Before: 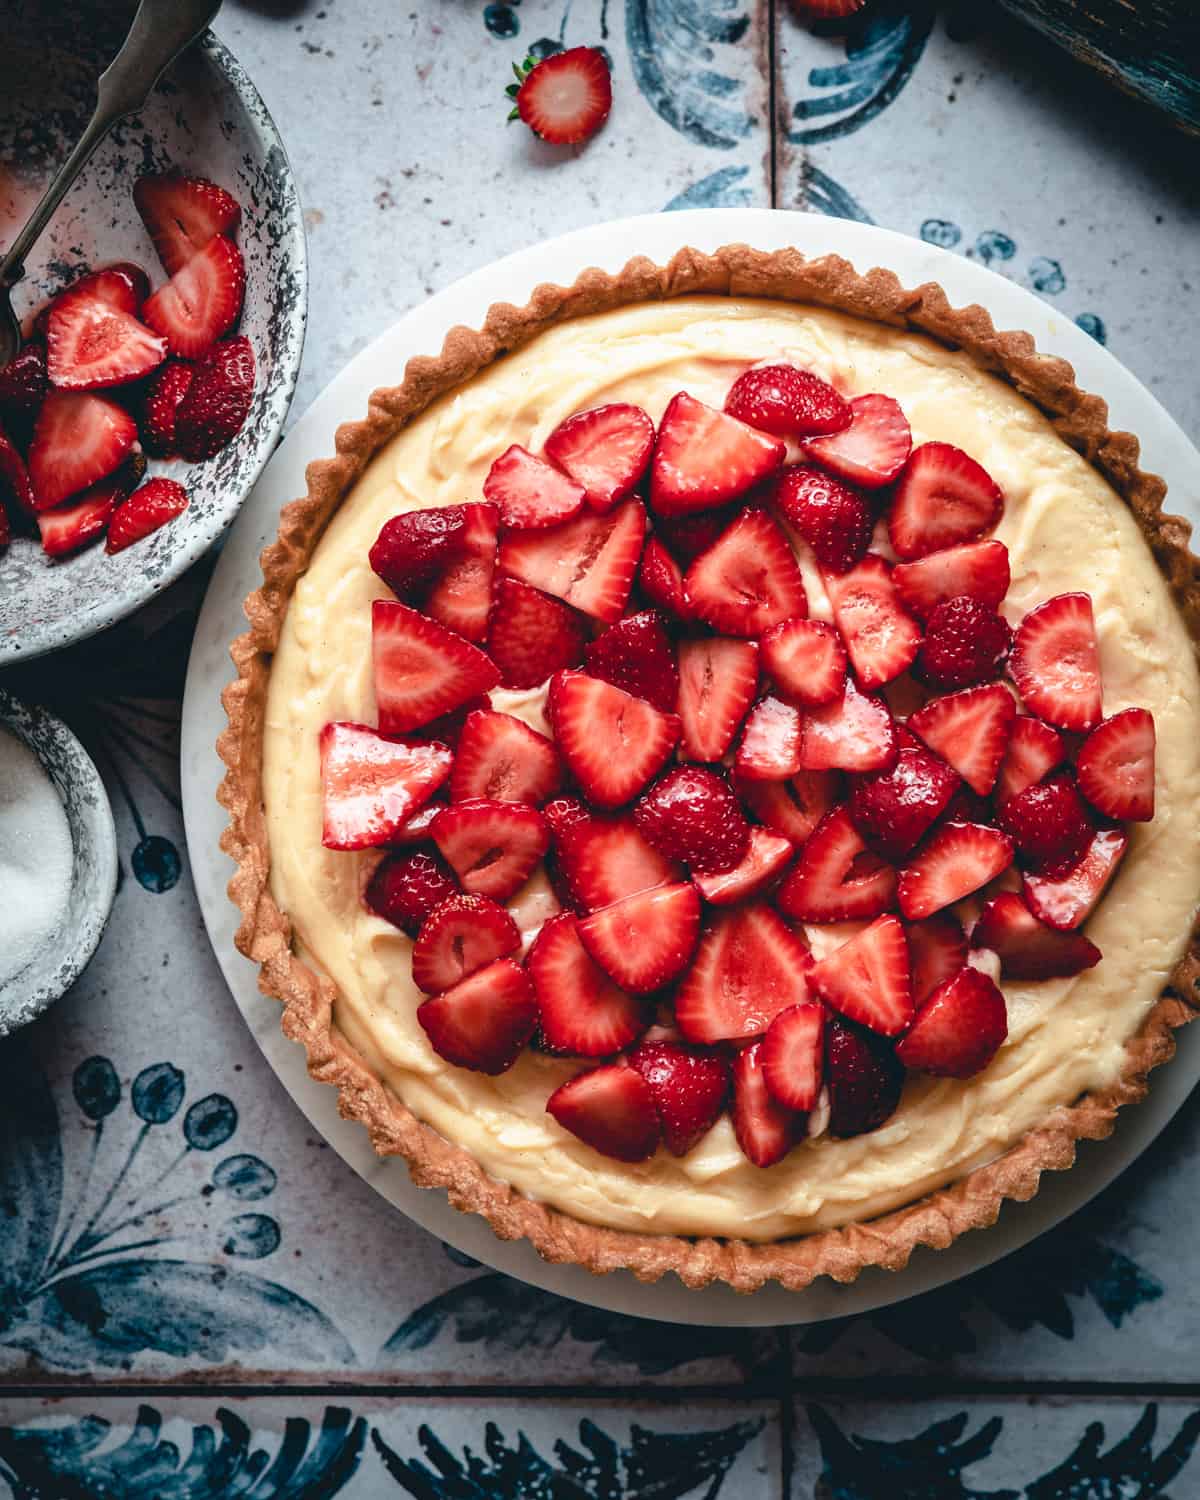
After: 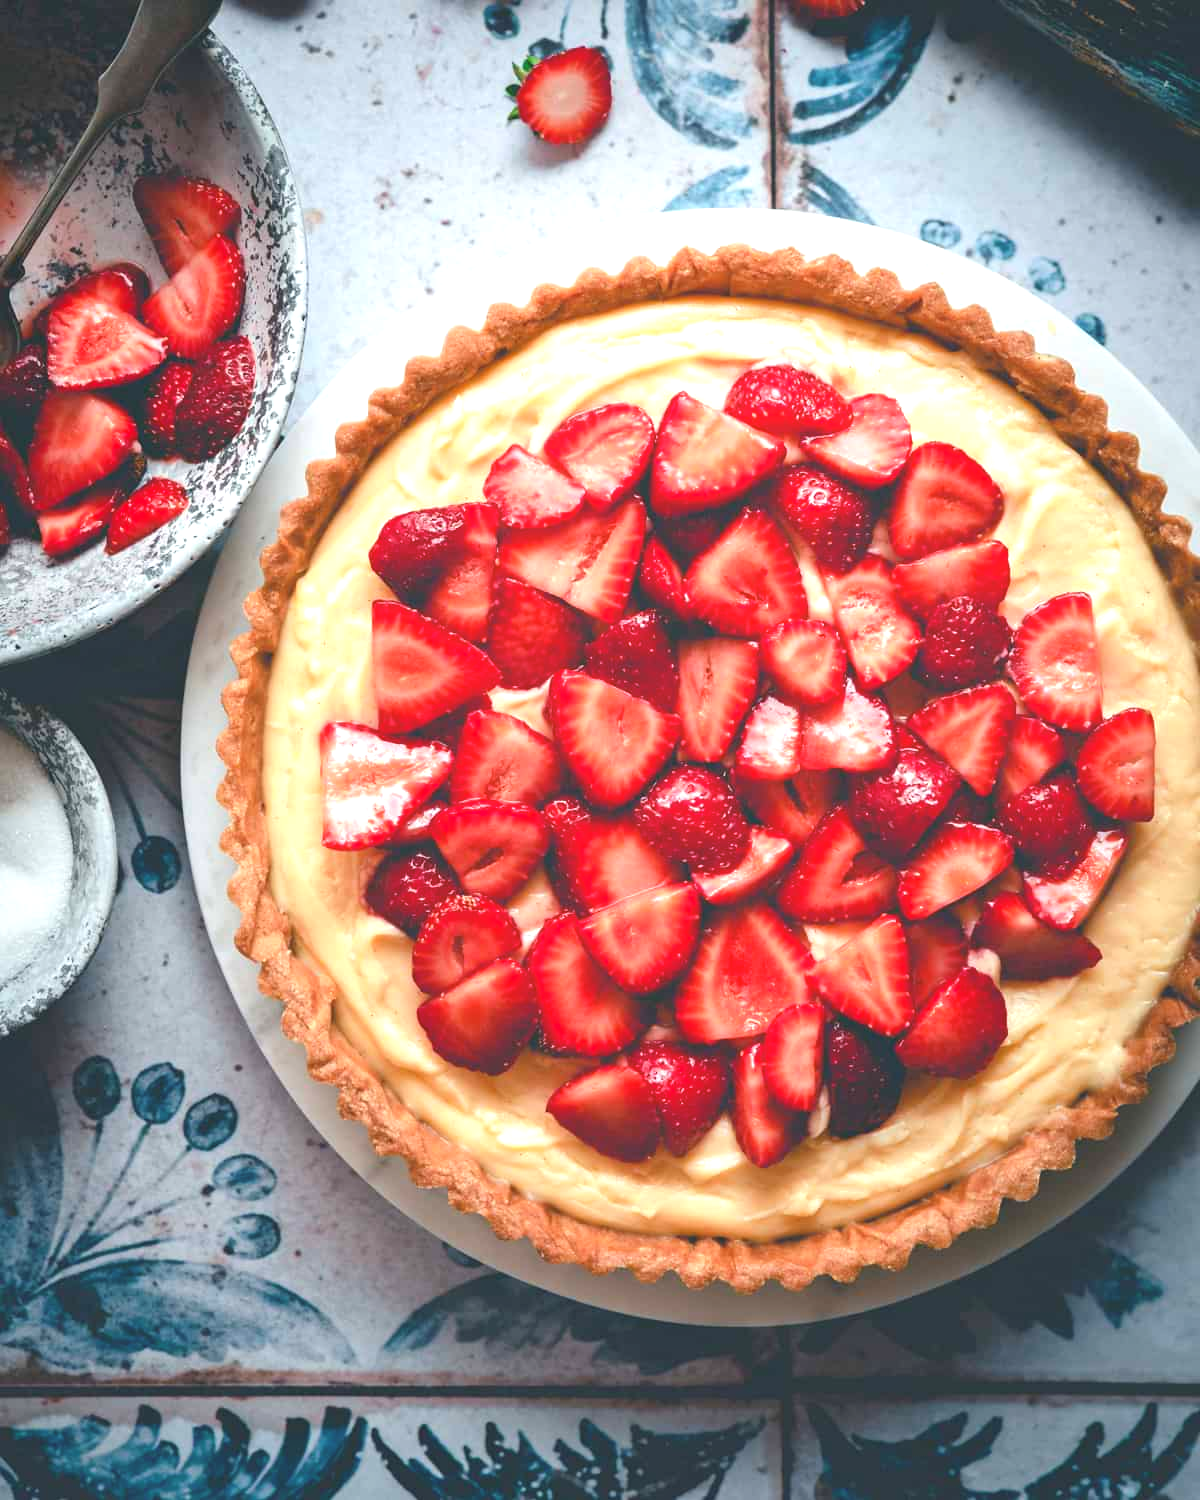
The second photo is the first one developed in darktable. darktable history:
local contrast: detail 70%
exposure: black level correction 0, exposure 0.893 EV, compensate highlight preservation false
